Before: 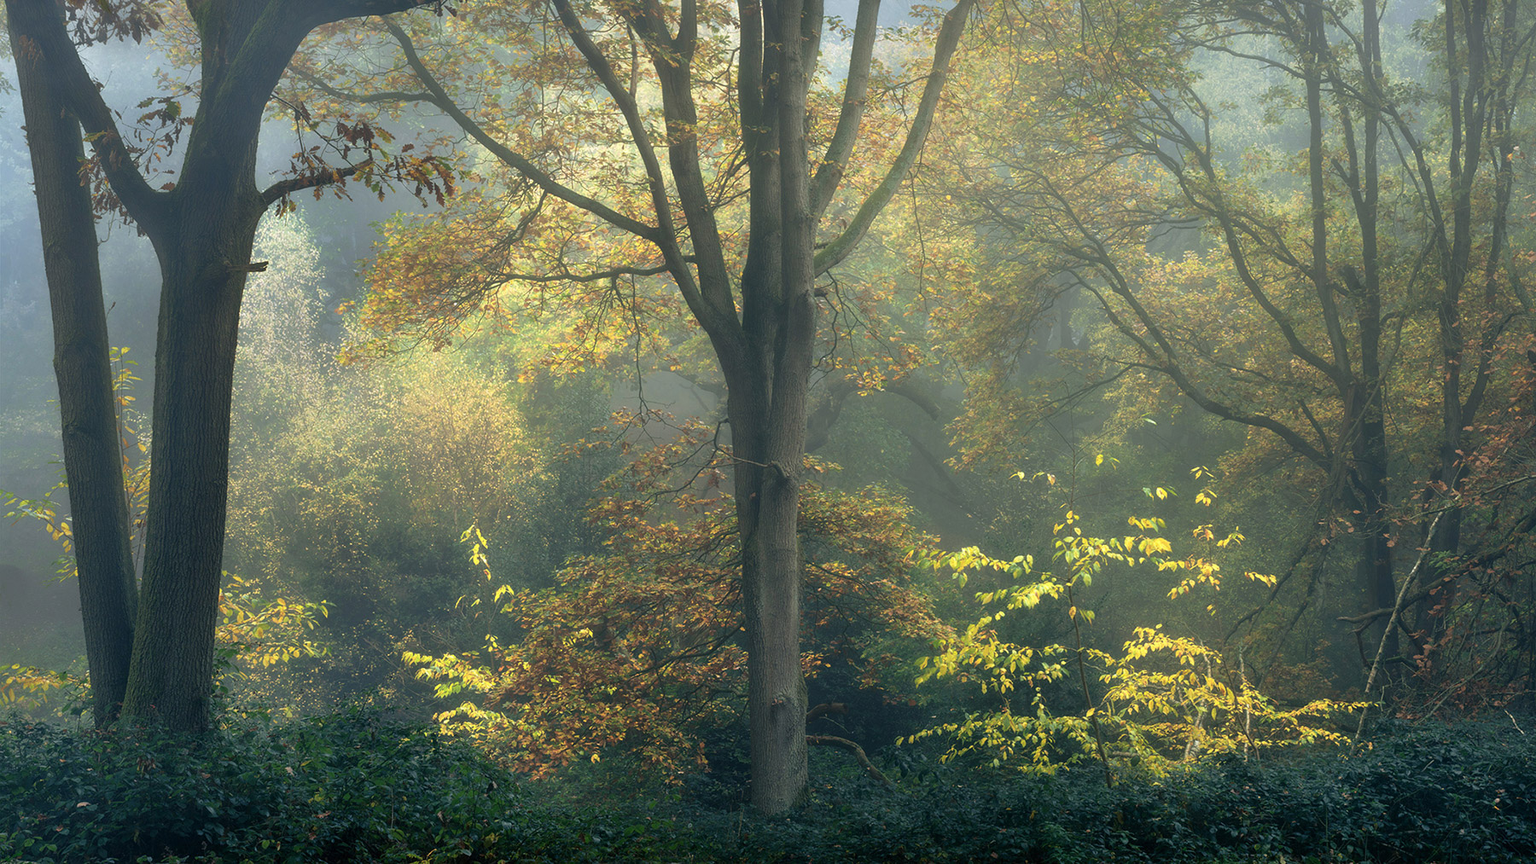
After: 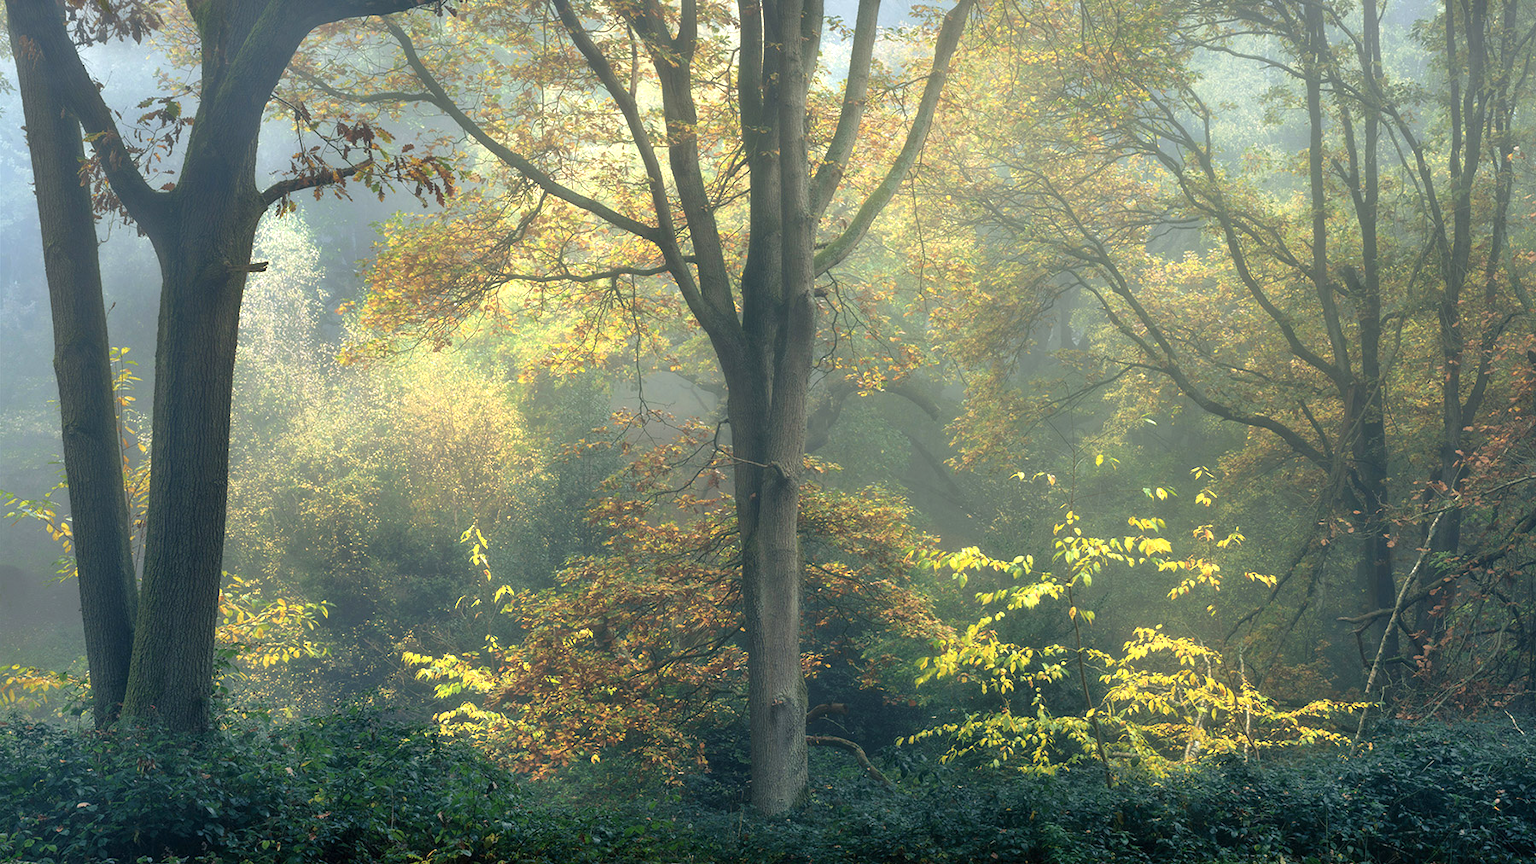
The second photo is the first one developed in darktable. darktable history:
shadows and highlights: shadows 30.76, highlights 0.363, soften with gaussian
exposure: exposure 0.495 EV, compensate exposure bias true, compensate highlight preservation false
